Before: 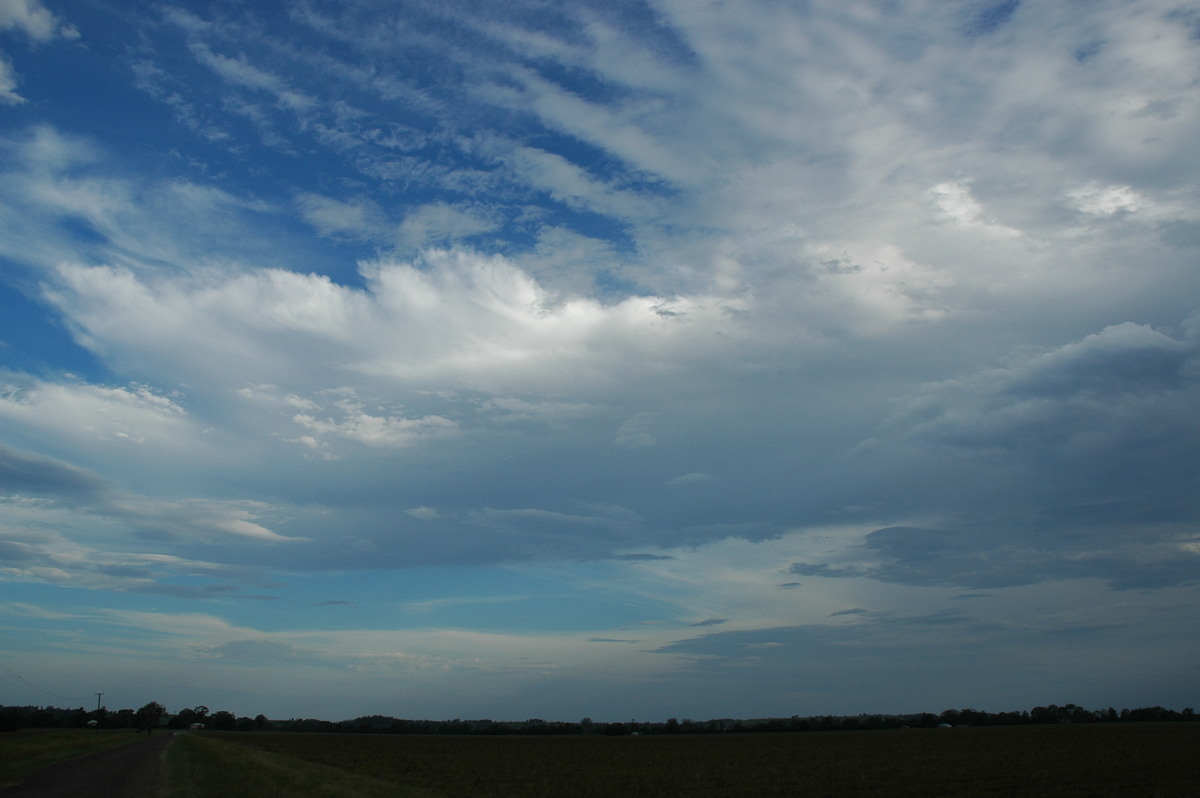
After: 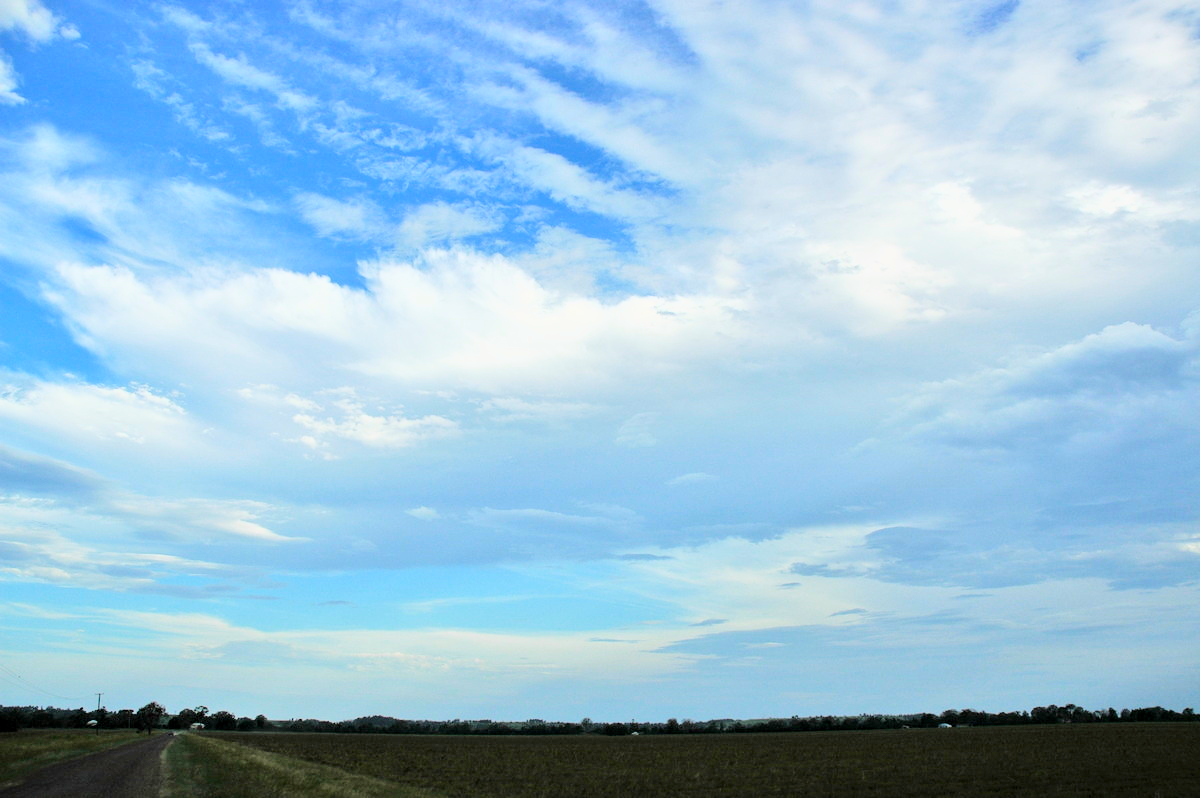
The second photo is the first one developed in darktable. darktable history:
exposure: black level correction 0.001, exposure 0.5 EV, compensate exposure bias true, compensate highlight preservation false
base curve: curves: ch0 [(0, 0) (0.025, 0.046) (0.112, 0.277) (0.467, 0.74) (0.814, 0.929) (1, 0.942)]
tone equalizer: -7 EV 0.15 EV, -6 EV 0.6 EV, -5 EV 1.15 EV, -4 EV 1.33 EV, -3 EV 1.15 EV, -2 EV 0.6 EV, -1 EV 0.15 EV, mask exposure compensation -0.5 EV
contrast equalizer: octaves 7, y [[0.528 ×6], [0.514 ×6], [0.362 ×6], [0 ×6], [0 ×6]]
